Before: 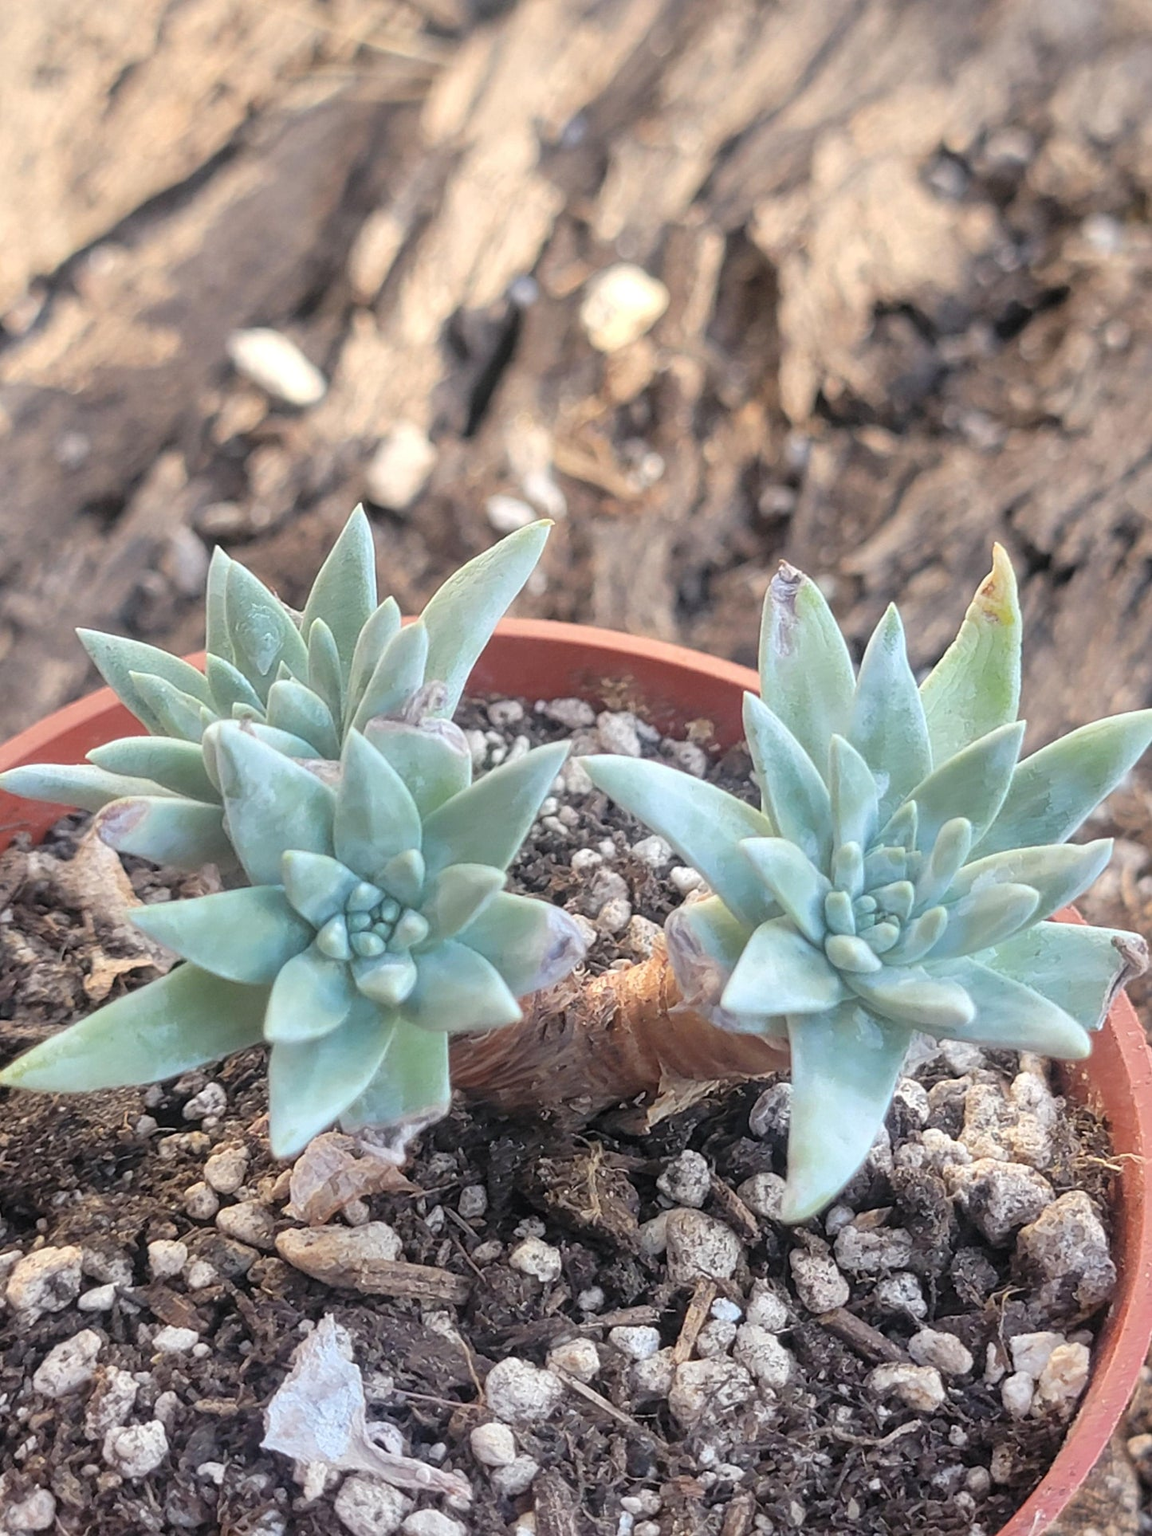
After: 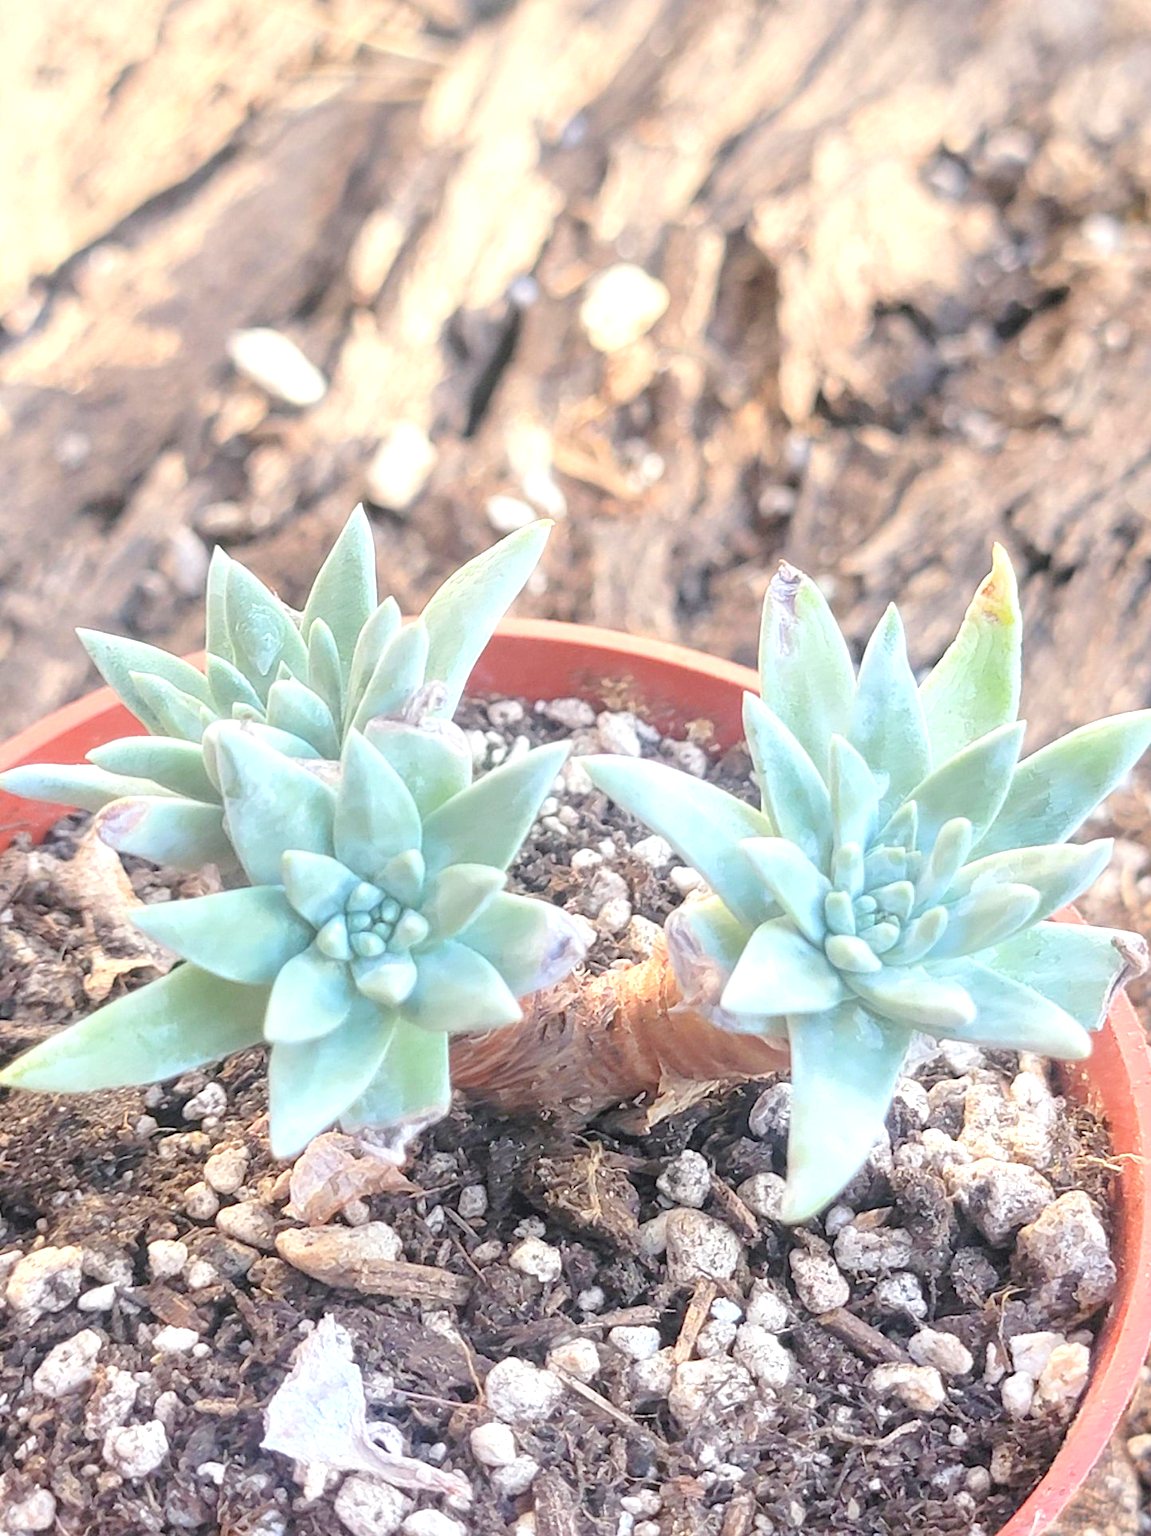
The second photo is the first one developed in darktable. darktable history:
levels: levels [0, 0.43, 0.984]
exposure: exposure 0.6 EV, compensate highlight preservation false
